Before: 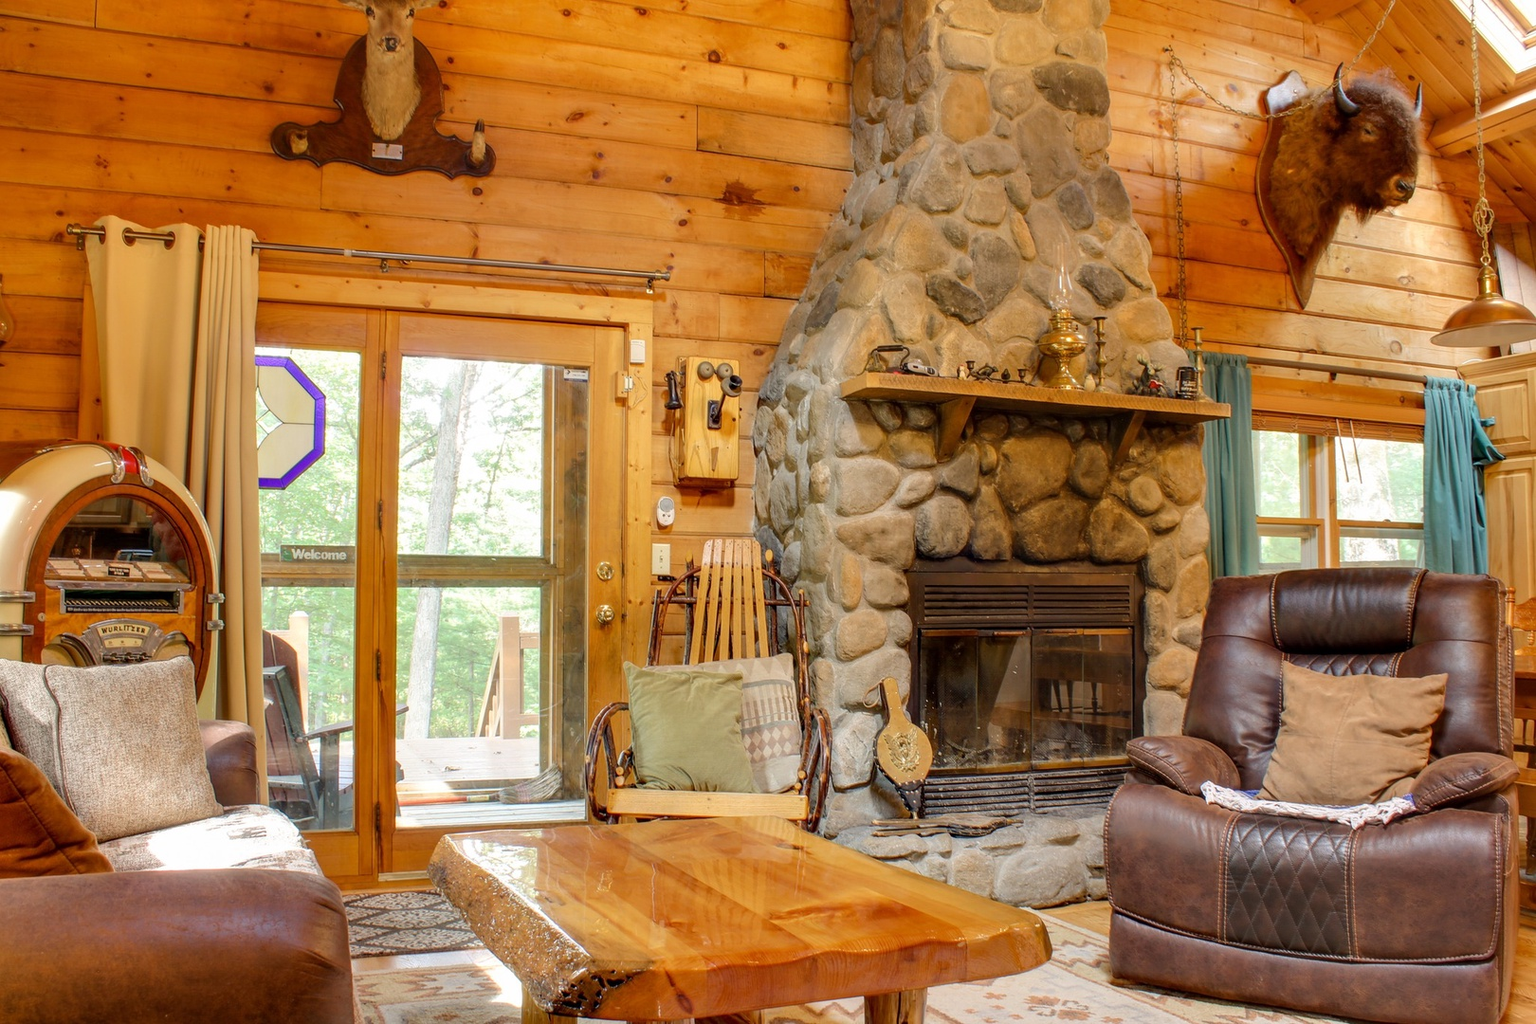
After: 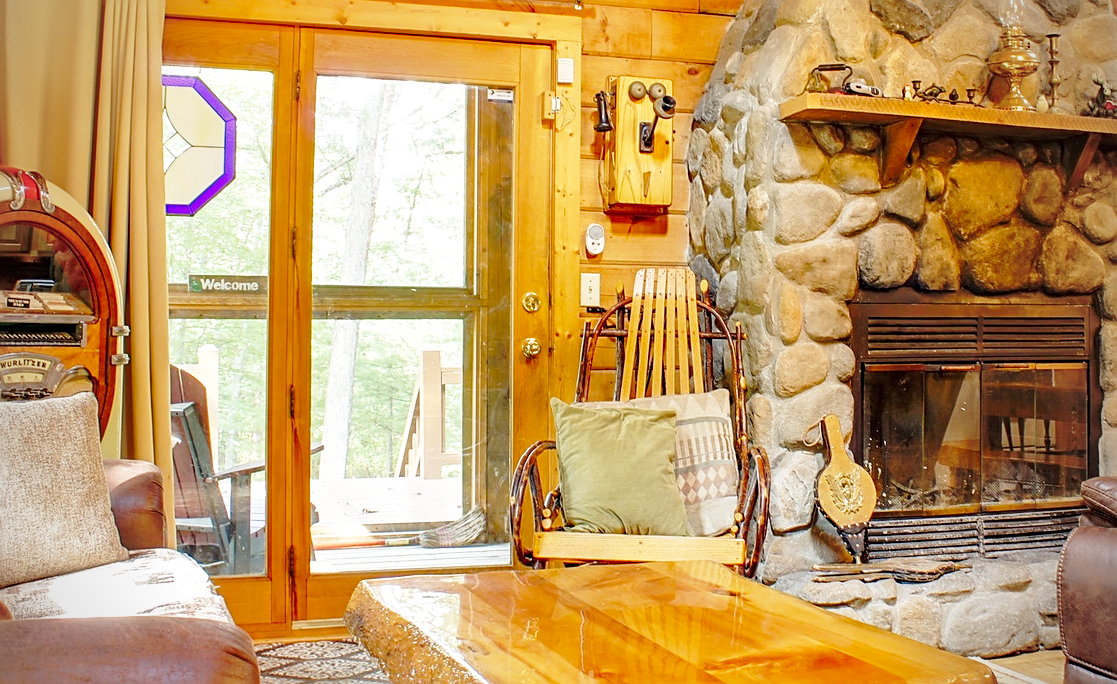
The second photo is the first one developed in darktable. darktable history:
vignetting: on, module defaults
crop: left 6.647%, top 27.856%, right 24.355%, bottom 8.758%
sharpen: on, module defaults
base curve: curves: ch0 [(0, 0) (0.032, 0.037) (0.105, 0.228) (0.435, 0.76) (0.856, 0.983) (1, 1)], preserve colors none
shadows and highlights: on, module defaults
